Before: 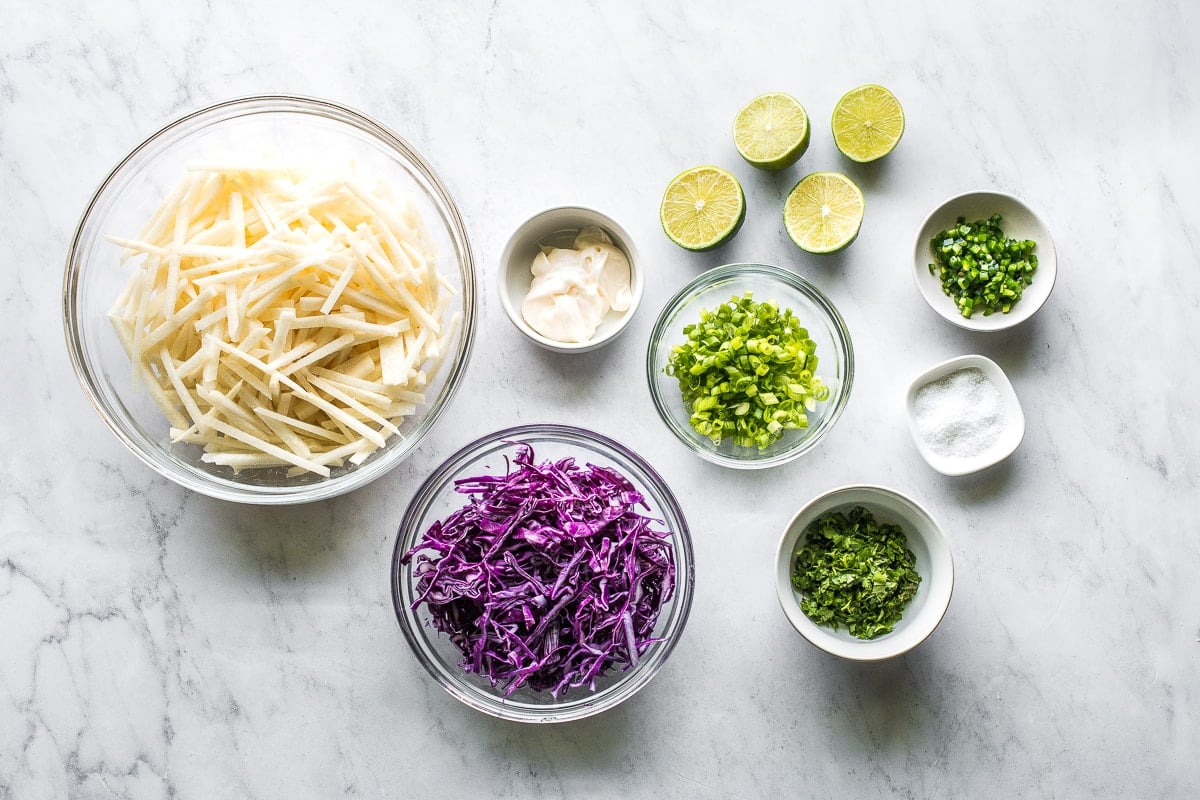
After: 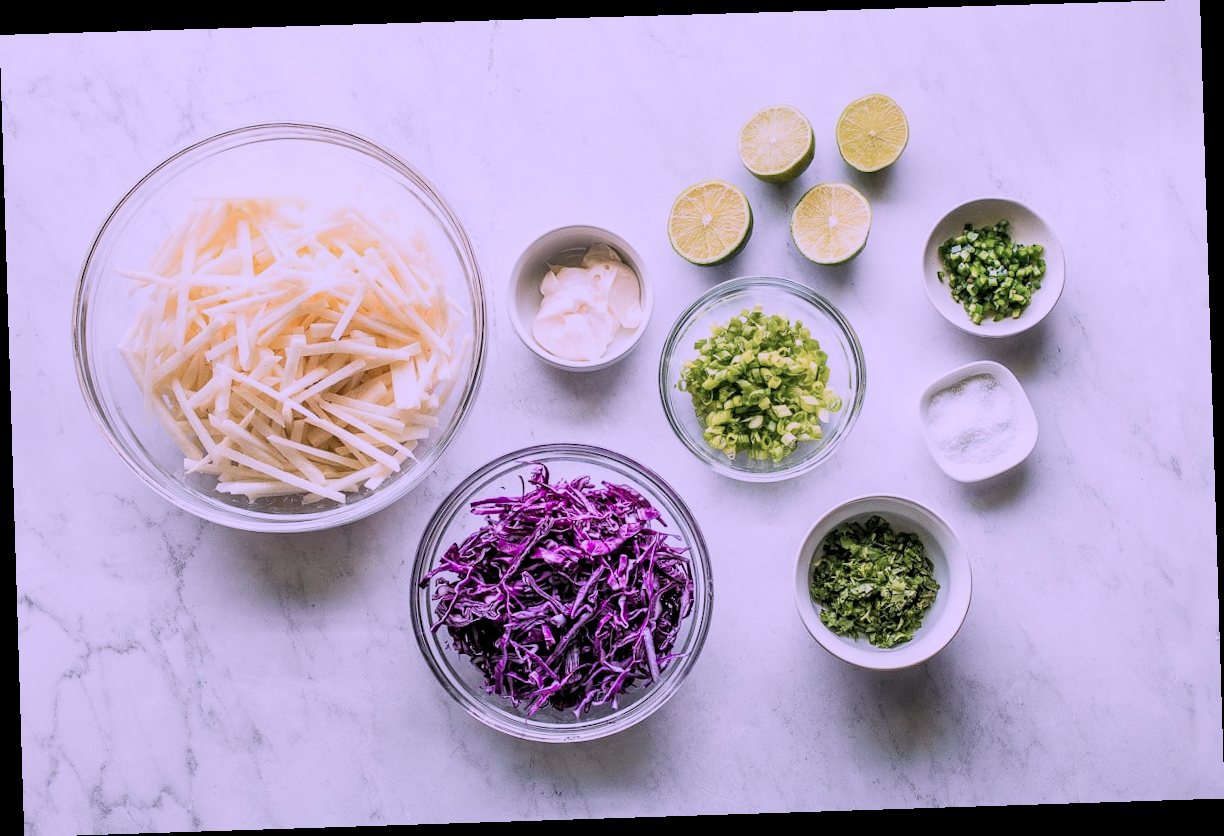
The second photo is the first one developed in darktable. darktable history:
color correction: highlights a* 15.03, highlights b* -25.07
filmic rgb: middle gray luminance 18.42%, black relative exposure -9 EV, white relative exposure 3.75 EV, threshold 6 EV, target black luminance 0%, hardness 4.85, latitude 67.35%, contrast 0.955, highlights saturation mix 20%, shadows ↔ highlights balance 21.36%, add noise in highlights 0, preserve chrominance luminance Y, color science v3 (2019), use custom middle-gray values true, iterations of high-quality reconstruction 0, contrast in highlights soft, enable highlight reconstruction true
rotate and perspective: rotation -1.77°, lens shift (horizontal) 0.004, automatic cropping off
